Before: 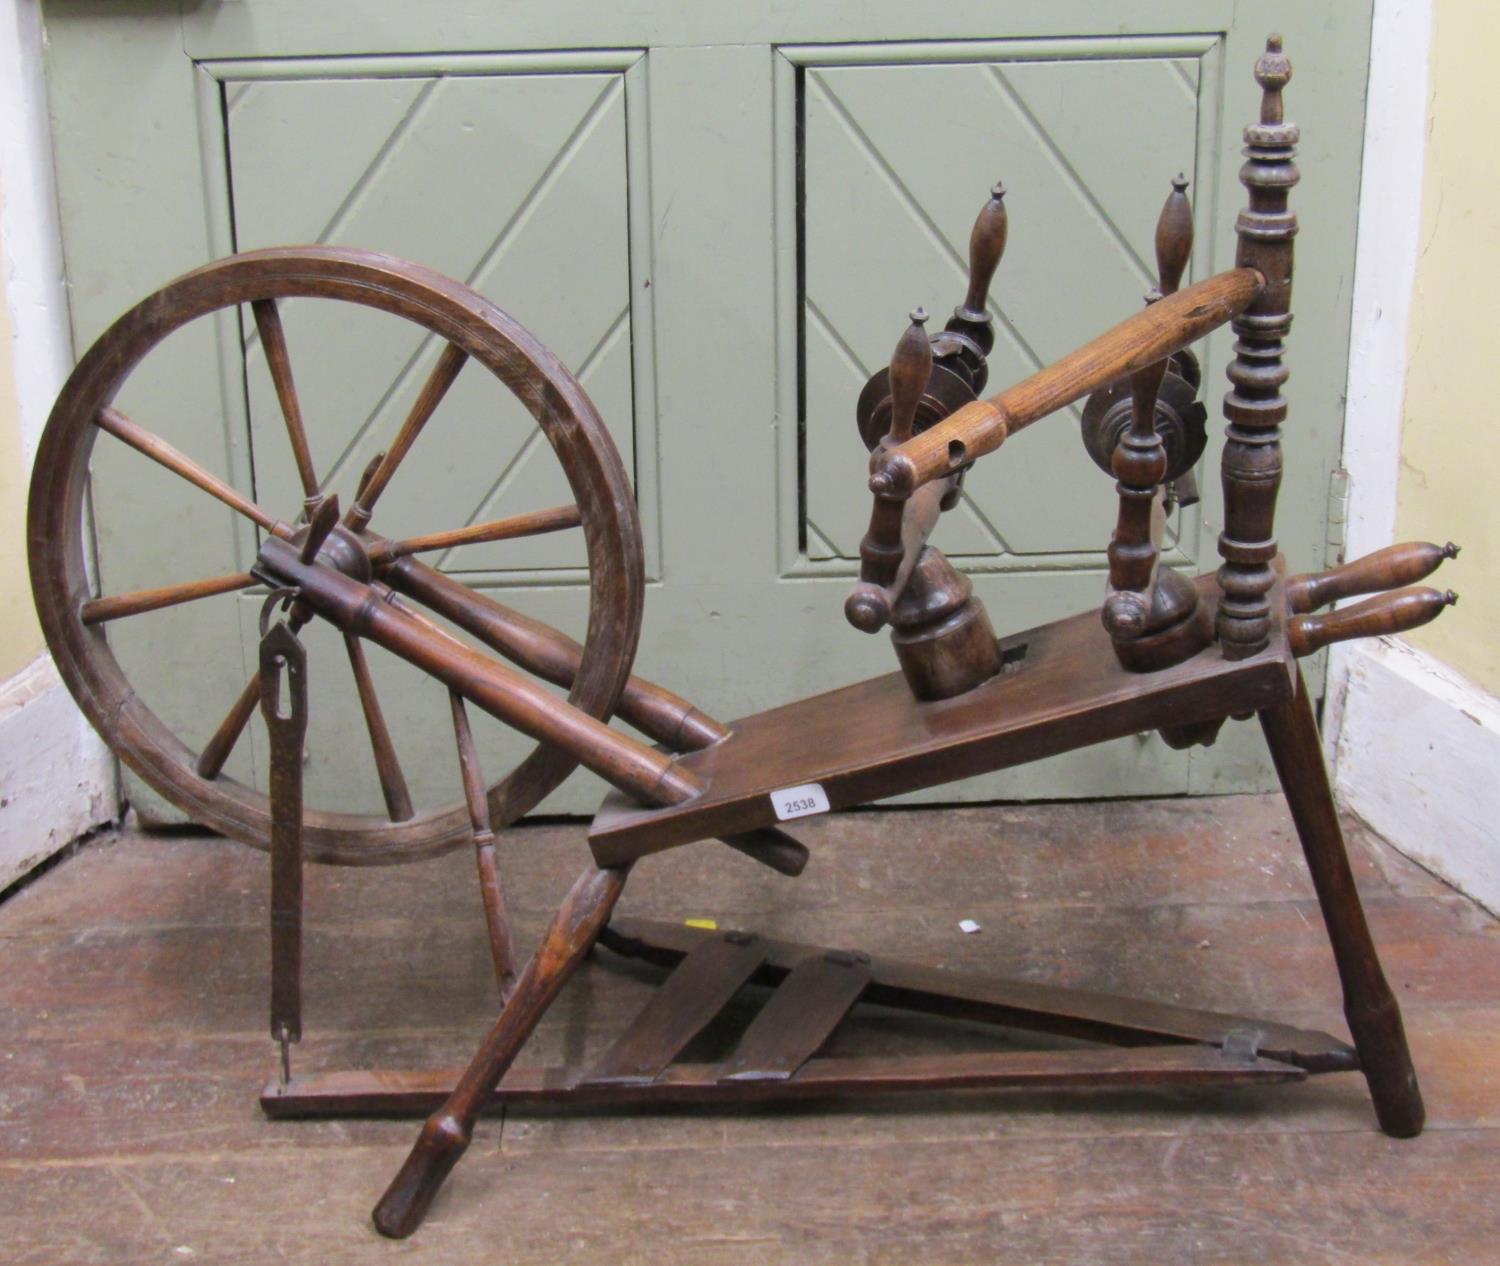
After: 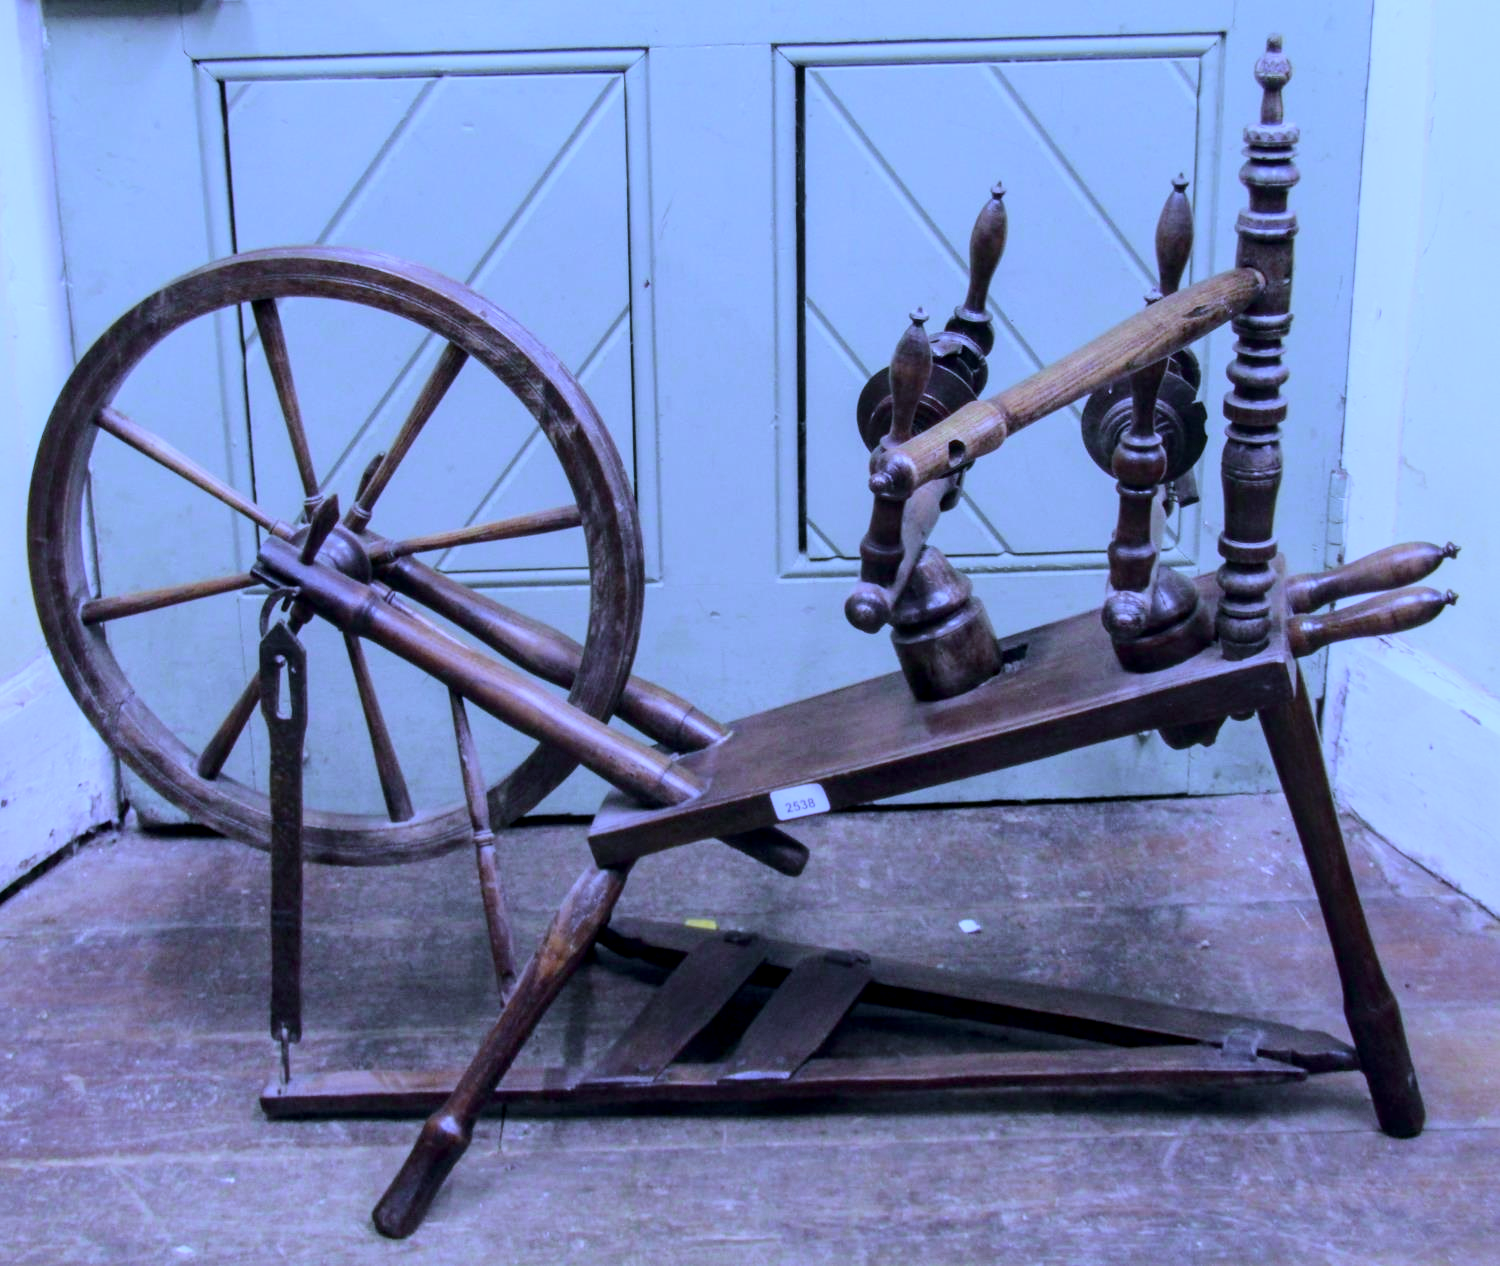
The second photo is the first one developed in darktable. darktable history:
local contrast: on, module defaults
white balance: red 0.766, blue 1.537
tone equalizer: on, module defaults
tone curve: curves: ch0 [(0, 0) (0.049, 0.01) (0.154, 0.081) (0.491, 0.519) (0.748, 0.765) (1, 0.919)]; ch1 [(0, 0) (0.172, 0.123) (0.317, 0.272) (0.391, 0.424) (0.499, 0.497) (0.531, 0.541) (0.615, 0.608) (0.741, 0.783) (1, 1)]; ch2 [(0, 0) (0.411, 0.424) (0.483, 0.478) (0.546, 0.532) (0.652, 0.633) (1, 1)], color space Lab, independent channels, preserve colors none
